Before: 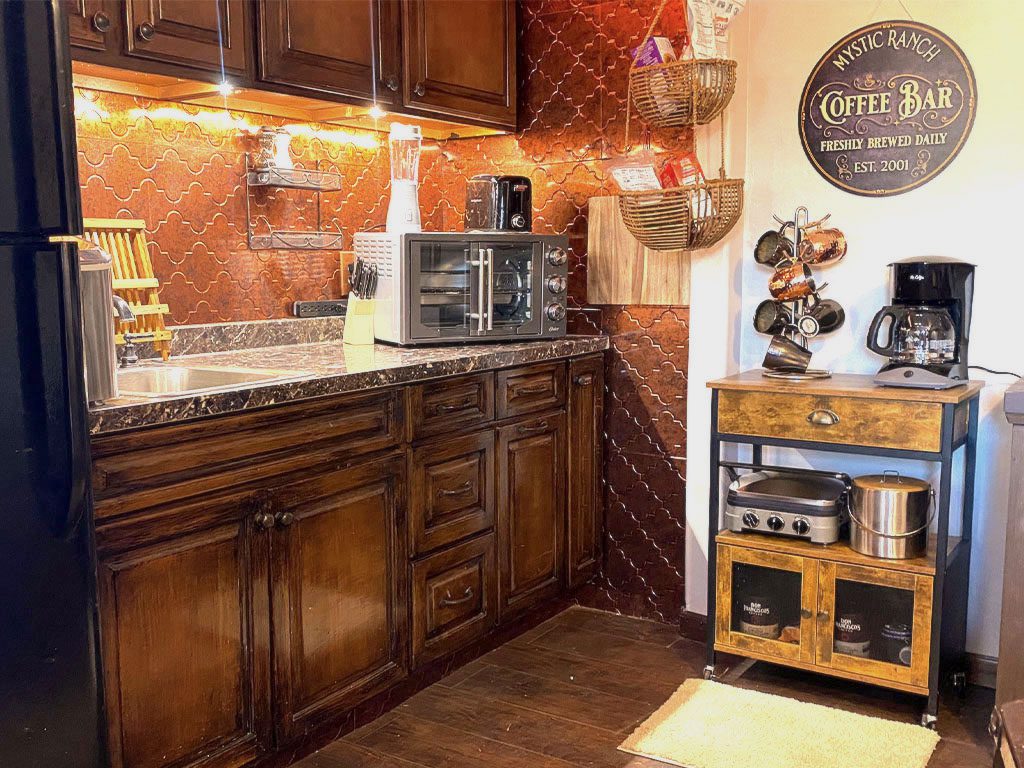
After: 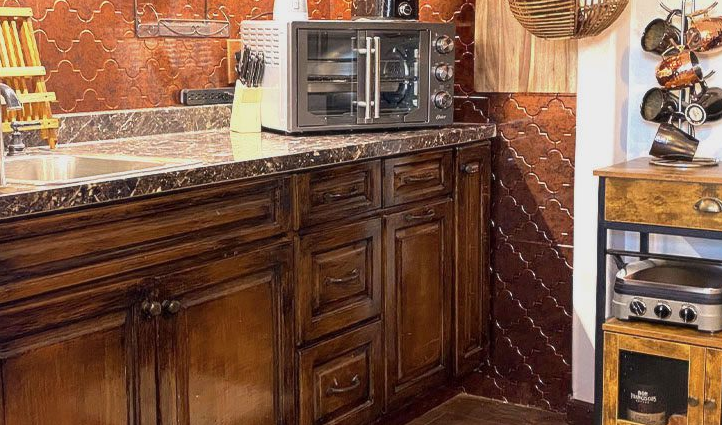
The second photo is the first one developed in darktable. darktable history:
crop: left 11.123%, top 27.61%, right 18.3%, bottom 17.034%
white balance: emerald 1
